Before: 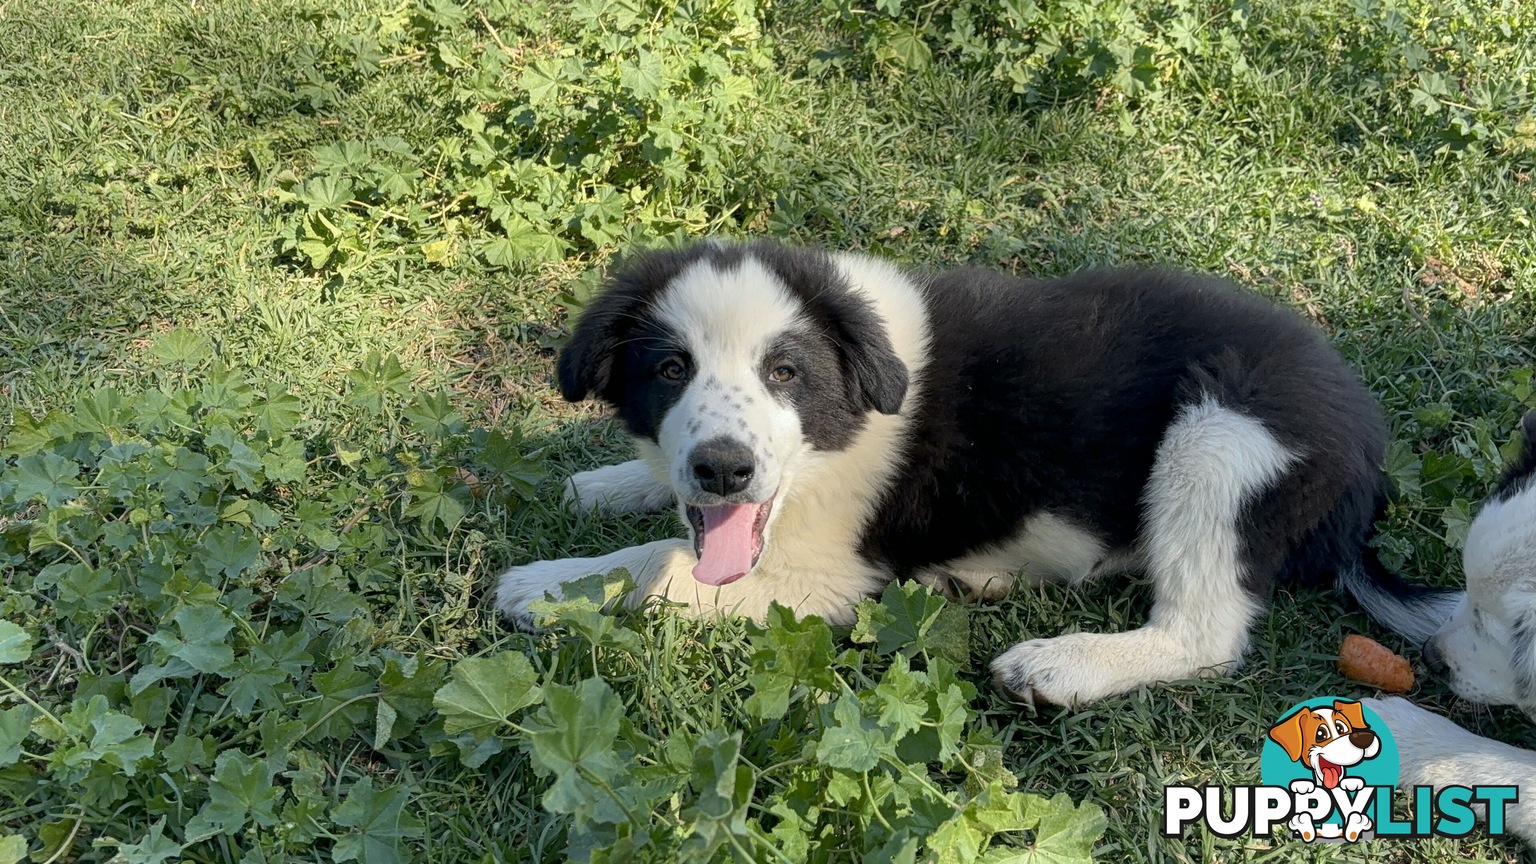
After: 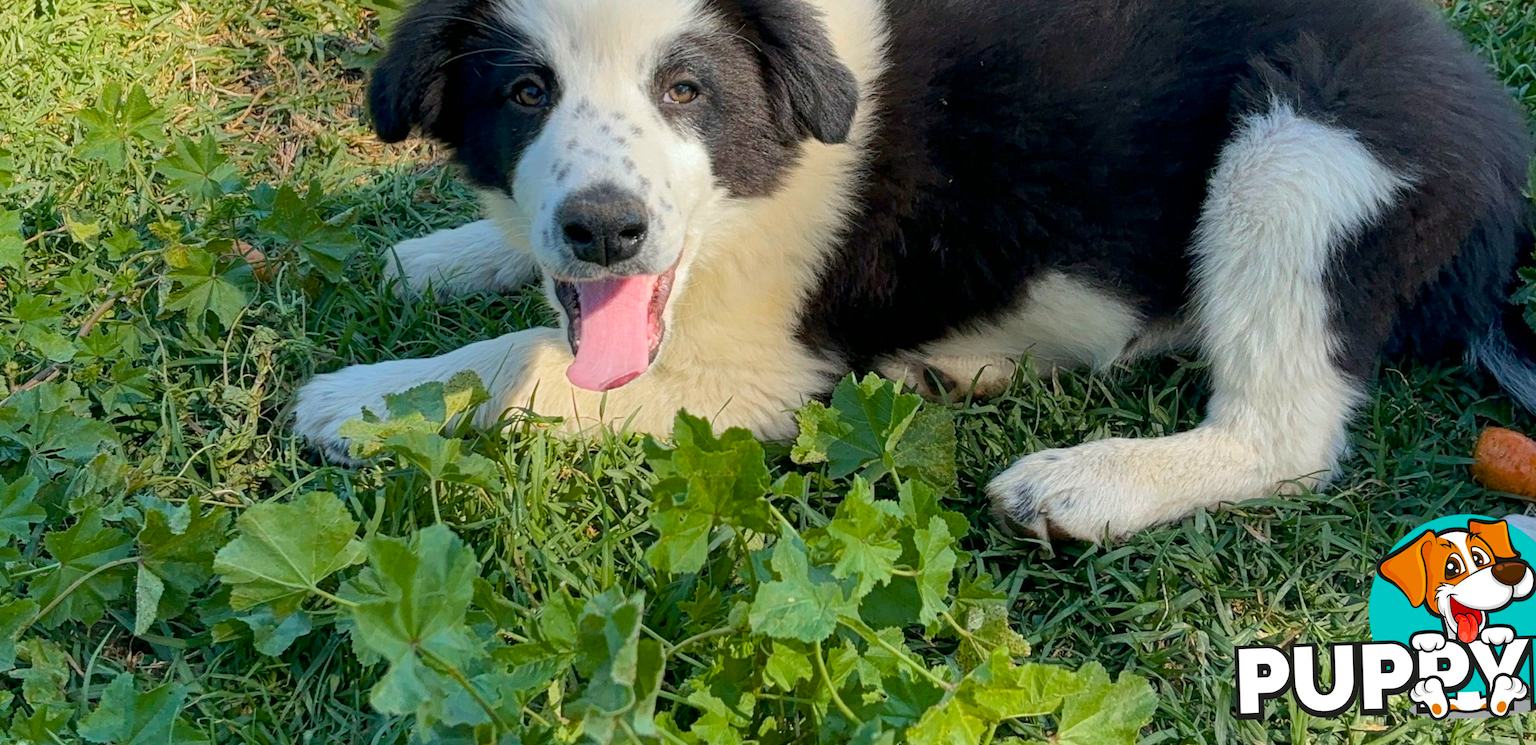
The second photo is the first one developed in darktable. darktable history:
color zones: curves: ch0 [(0, 0.5) (0.143, 0.5) (0.286, 0.456) (0.429, 0.5) (0.571, 0.5) (0.714, 0.5) (0.857, 0.5) (1, 0.5)]; ch1 [(0, 0.5) (0.143, 0.5) (0.286, 0.422) (0.429, 0.5) (0.571, 0.5) (0.714, 0.5) (0.857, 0.5) (1, 0.5)]
crop and rotate: left 17.299%, top 35.115%, right 7.015%, bottom 1.024%
color balance rgb: perceptual saturation grading › global saturation 25%, perceptual brilliance grading › mid-tones 10%, perceptual brilliance grading › shadows 15%, global vibrance 20%
rotate and perspective: rotation -2.12°, lens shift (vertical) 0.009, lens shift (horizontal) -0.008, automatic cropping original format, crop left 0.036, crop right 0.964, crop top 0.05, crop bottom 0.959
